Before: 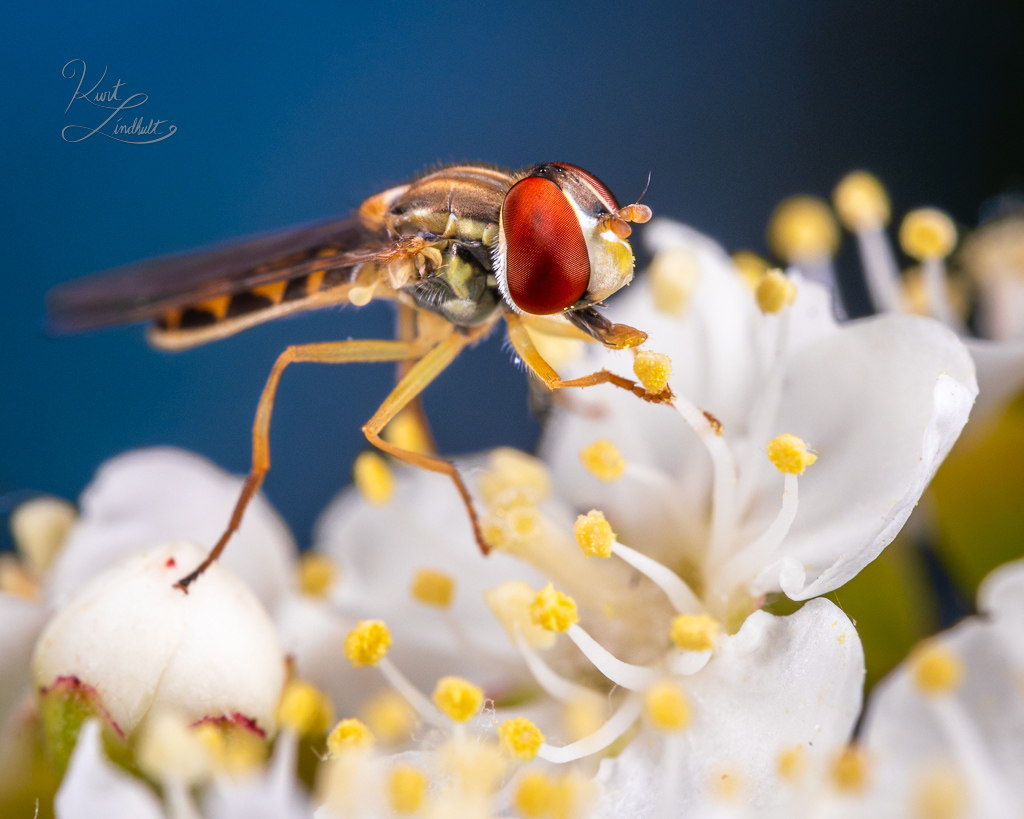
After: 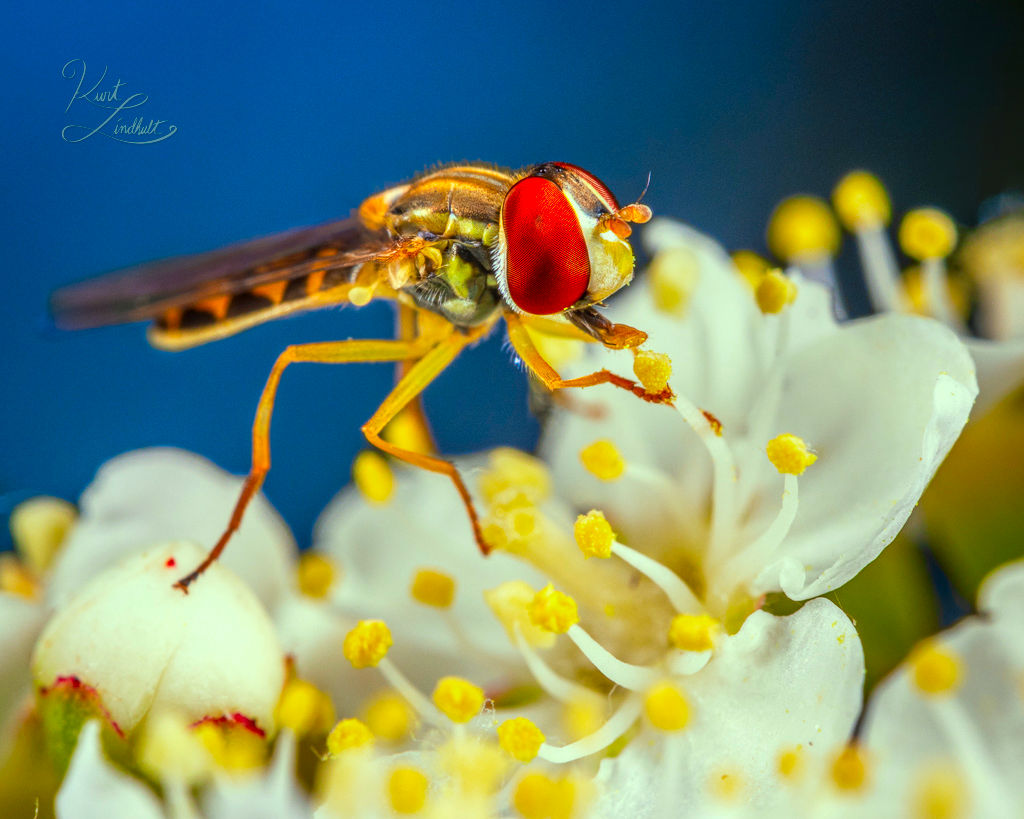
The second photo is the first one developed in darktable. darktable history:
color correction: highlights a* -10.83, highlights b* 9.9, saturation 1.72
local contrast: highlights 2%, shadows 2%, detail 133%
